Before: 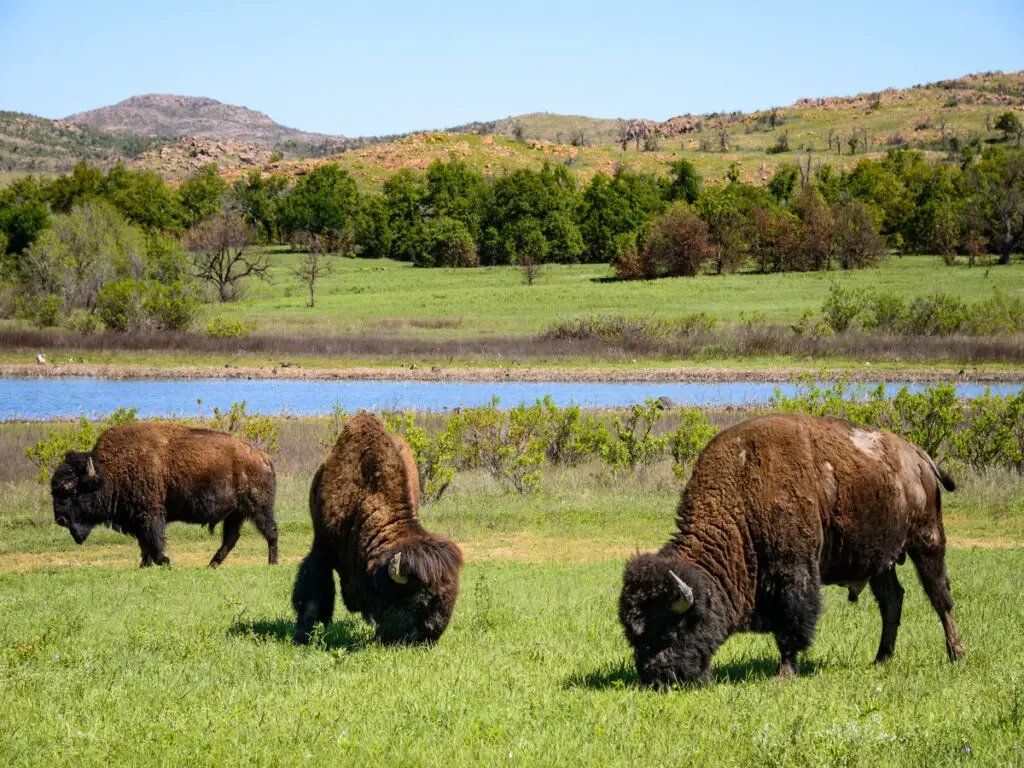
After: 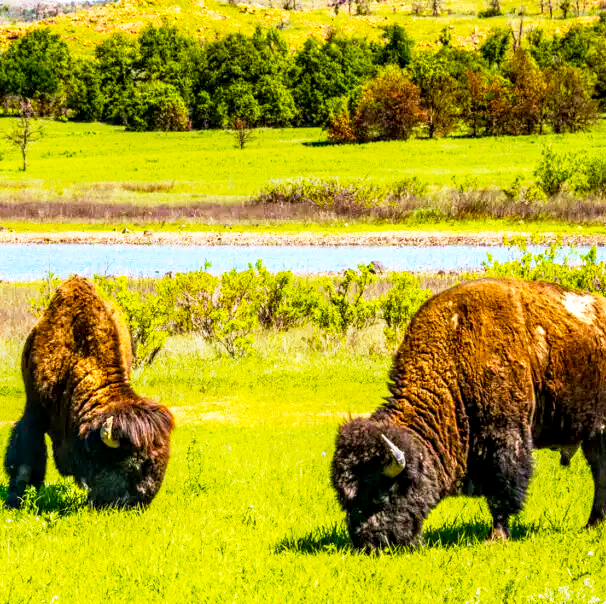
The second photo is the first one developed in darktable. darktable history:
crop and rotate: left 28.125%, top 17.796%, right 12.663%, bottom 3.533%
exposure: exposure 0.732 EV, compensate highlight preservation false
velvia: on, module defaults
tone equalizer: edges refinement/feathering 500, mask exposure compensation -1.57 EV, preserve details no
local contrast: highlights 30%, detail 150%
base curve: curves: ch0 [(0, 0) (0.088, 0.125) (0.176, 0.251) (0.354, 0.501) (0.613, 0.749) (1, 0.877)], preserve colors none
color balance rgb: power › chroma 0.298%, power › hue 22.95°, linear chroma grading › global chroma 19.887%, perceptual saturation grading › global saturation 29.836%, global vibrance 30.39%, contrast 9.366%
